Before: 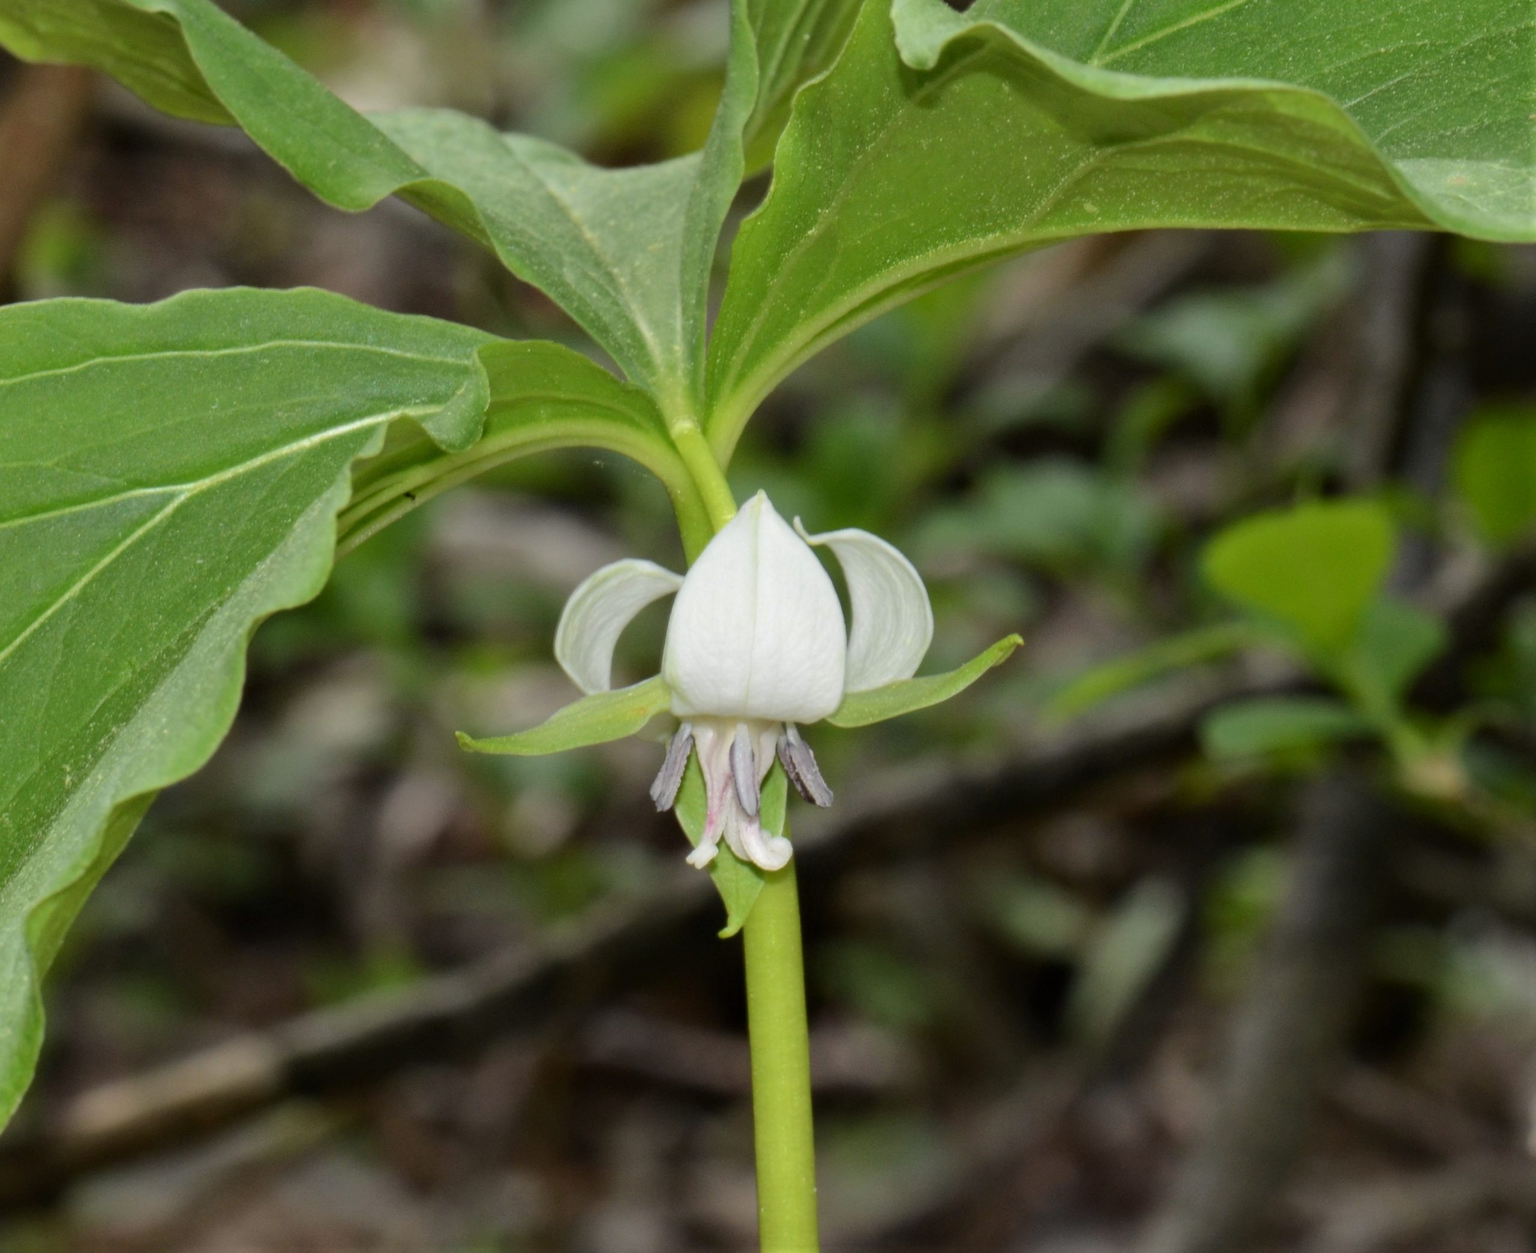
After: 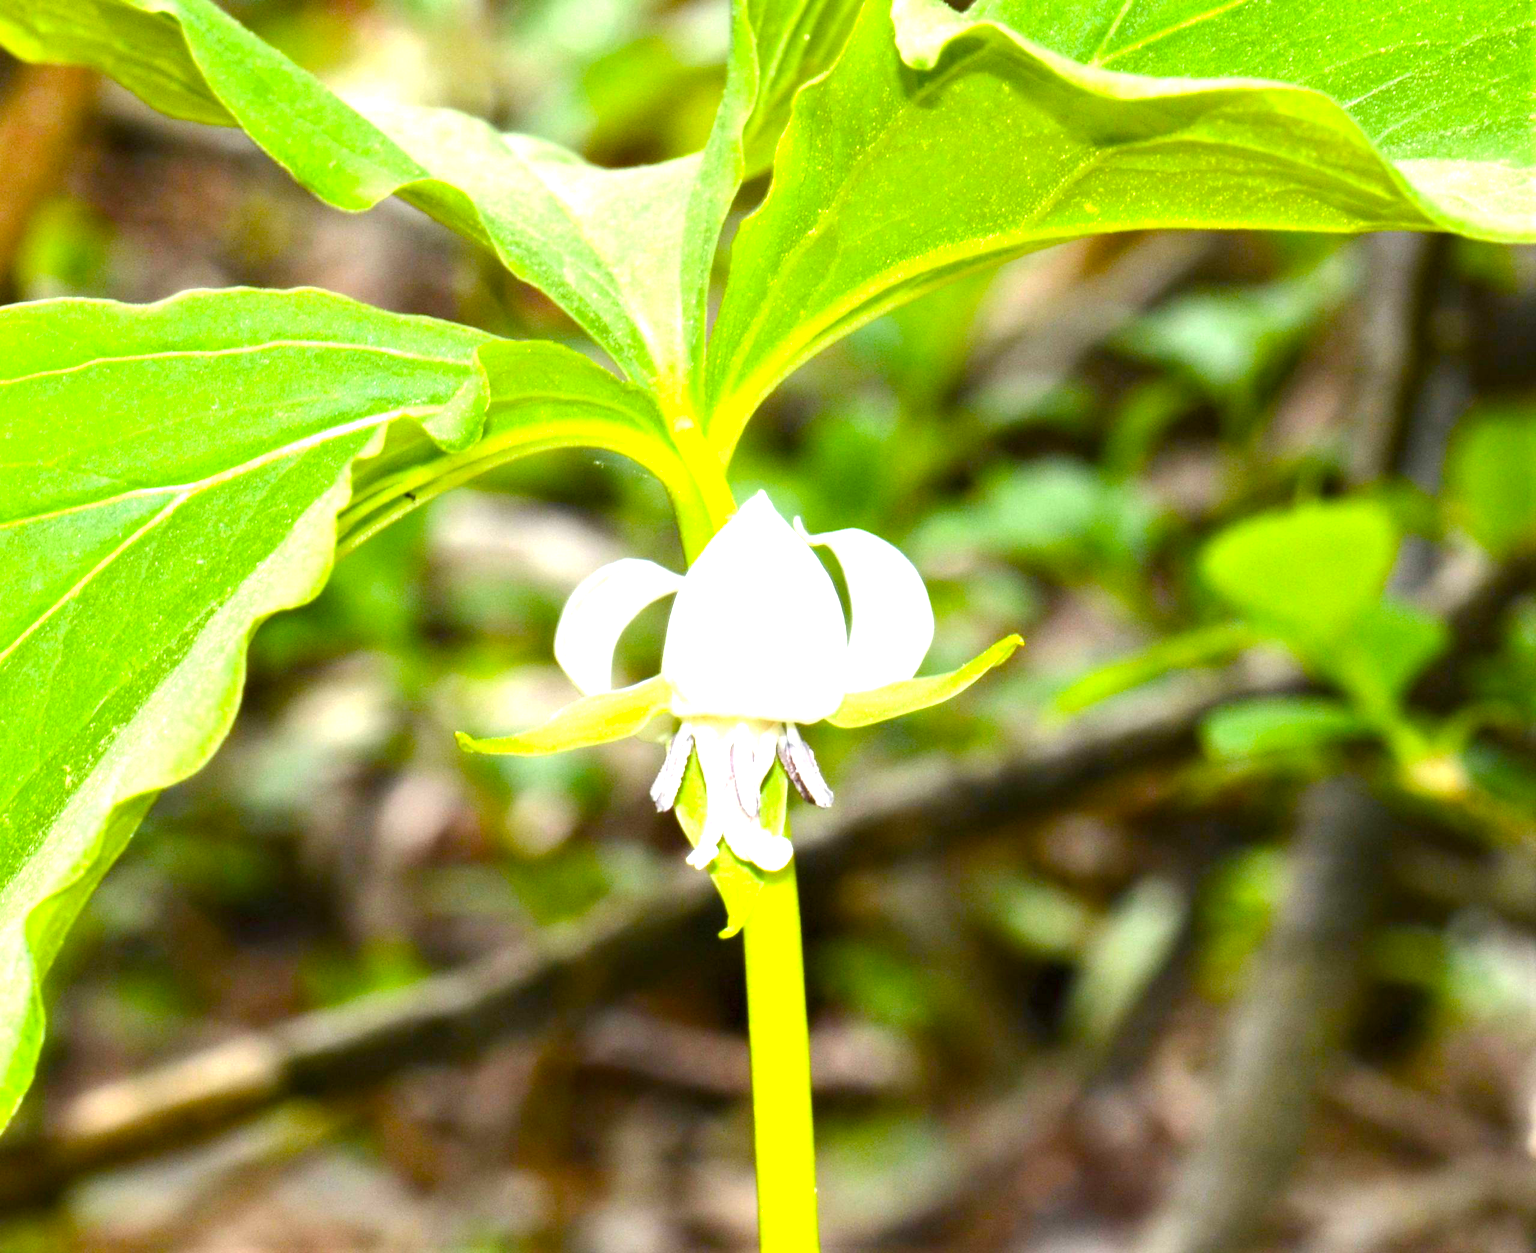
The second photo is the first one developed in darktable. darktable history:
exposure: black level correction 0, exposure 1.624 EV, compensate highlight preservation false
color balance rgb: linear chroma grading › global chroma 20.108%, perceptual saturation grading › global saturation 20%, perceptual saturation grading › highlights -14.404%, perceptual saturation grading › shadows 49.428%, perceptual brilliance grading › highlights 9.608%, perceptual brilliance grading › mid-tones 5.594%, global vibrance 12.404%
